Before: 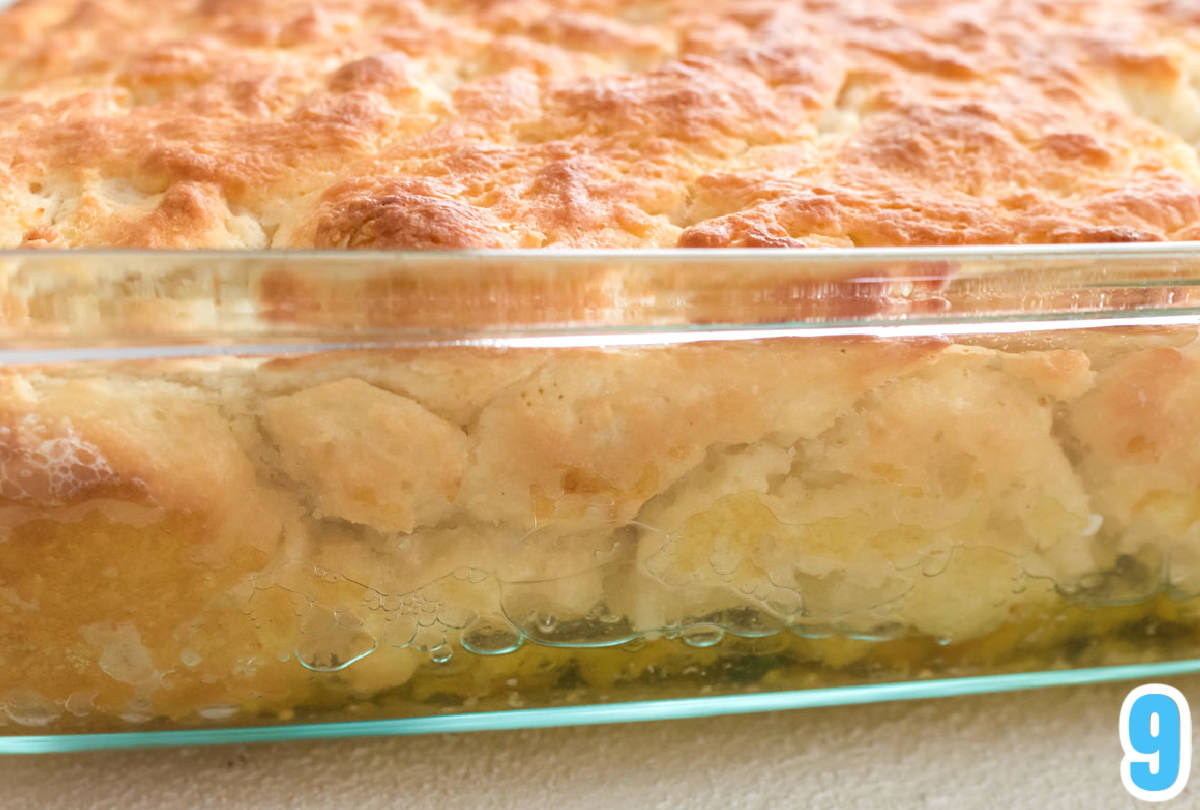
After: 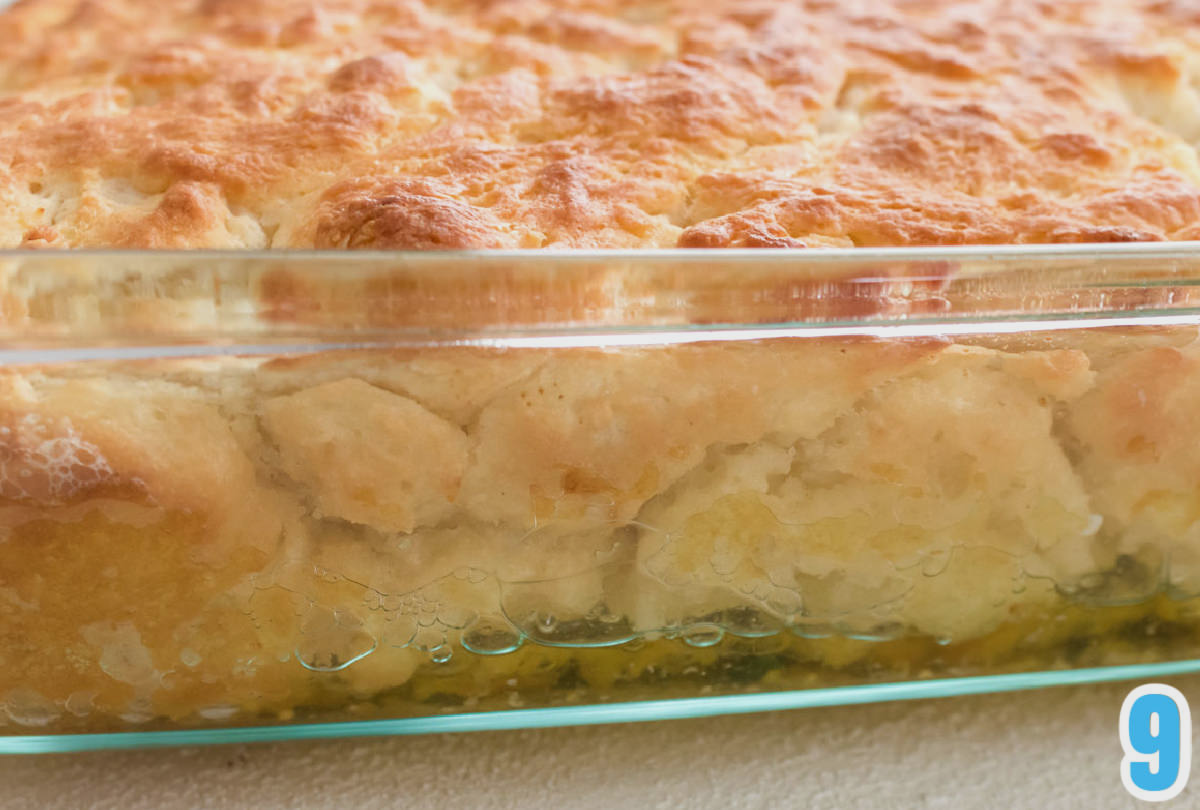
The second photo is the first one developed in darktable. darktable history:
exposure: exposure -0.266 EV, compensate exposure bias true, compensate highlight preservation false
